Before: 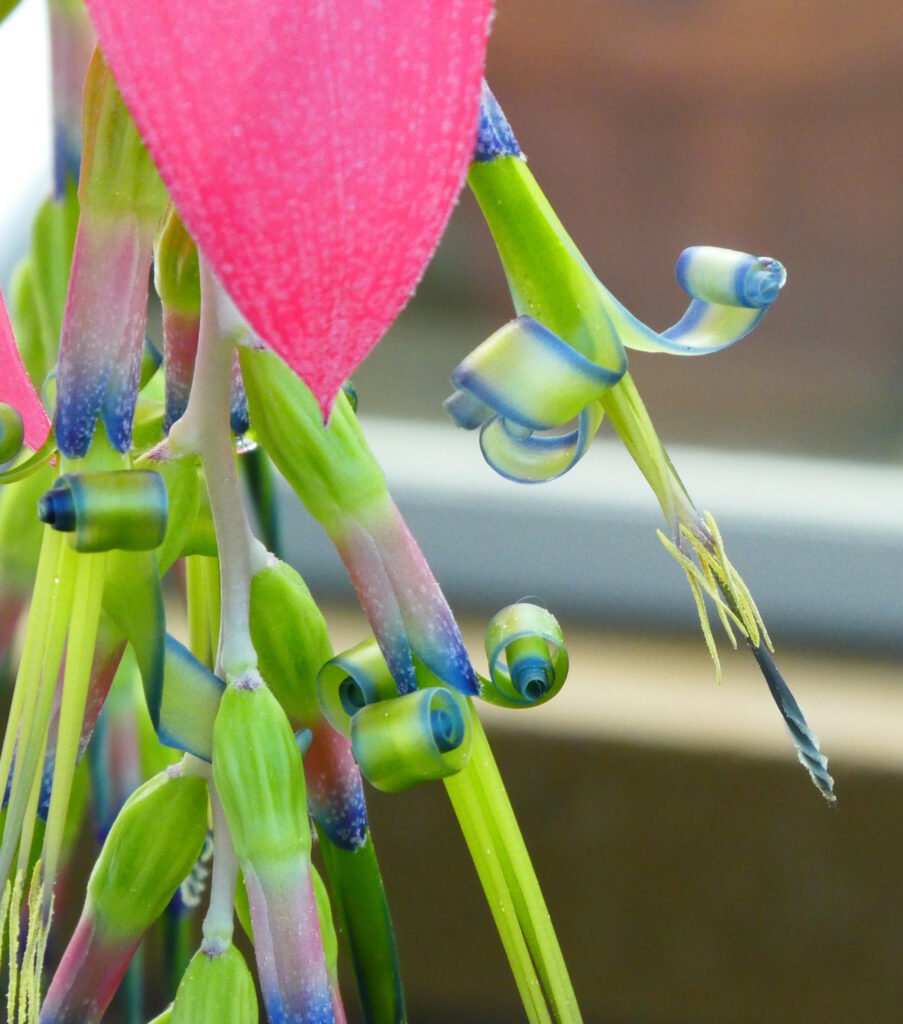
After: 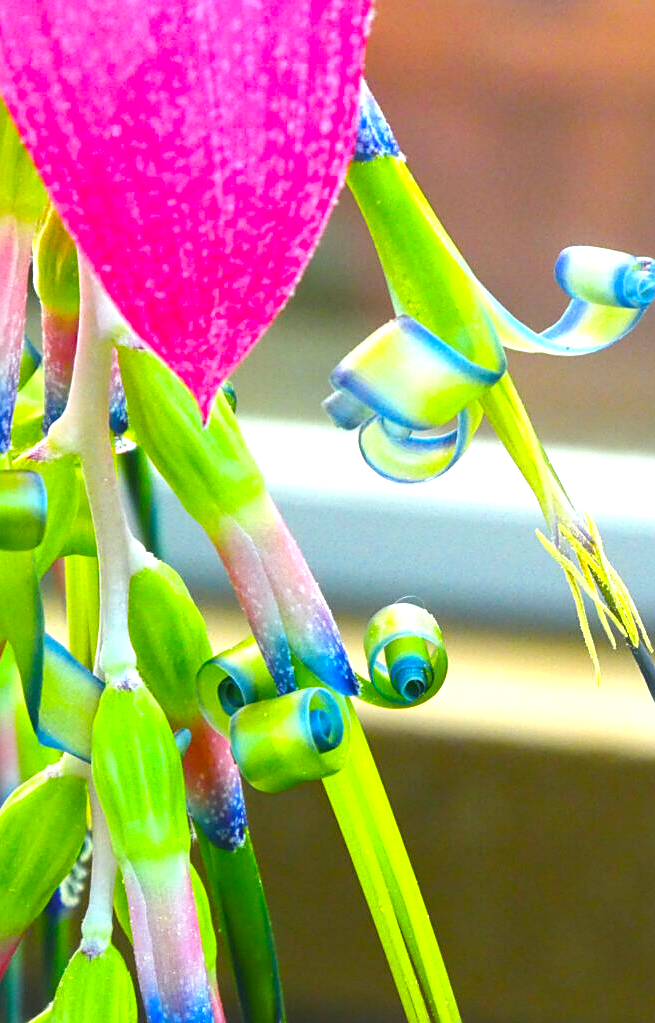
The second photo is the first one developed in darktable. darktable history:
sharpen: on, module defaults
contrast brightness saturation: contrast 0.037, saturation 0.162
local contrast: highlights 100%, shadows 100%, detail 119%, midtone range 0.2
crop: left 13.497%, right 13.429%
color balance rgb: highlights gain › luminance 17.886%, perceptual saturation grading › global saturation 25.754%
exposure: black level correction -0.005, exposure 0.616 EV, compensate highlight preservation false
